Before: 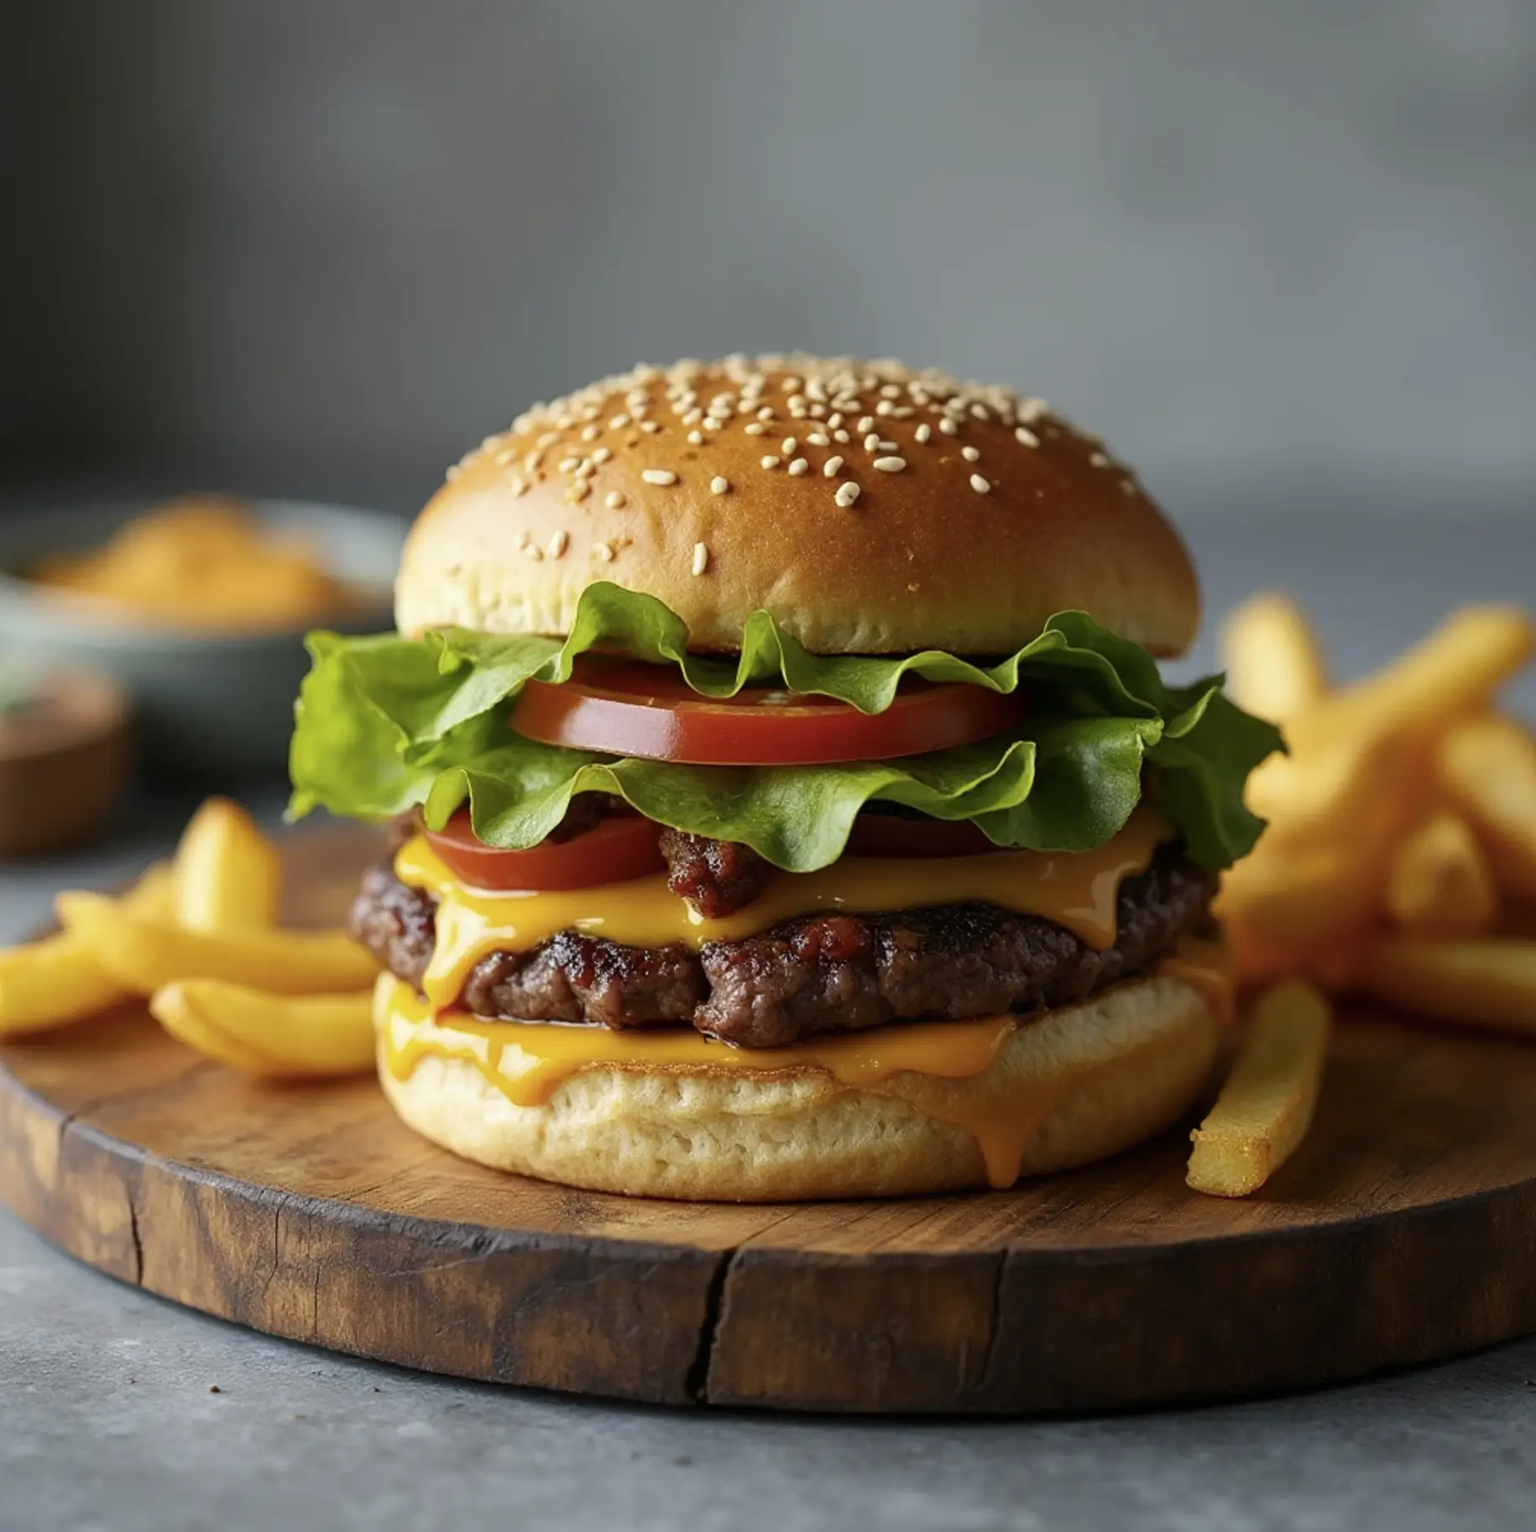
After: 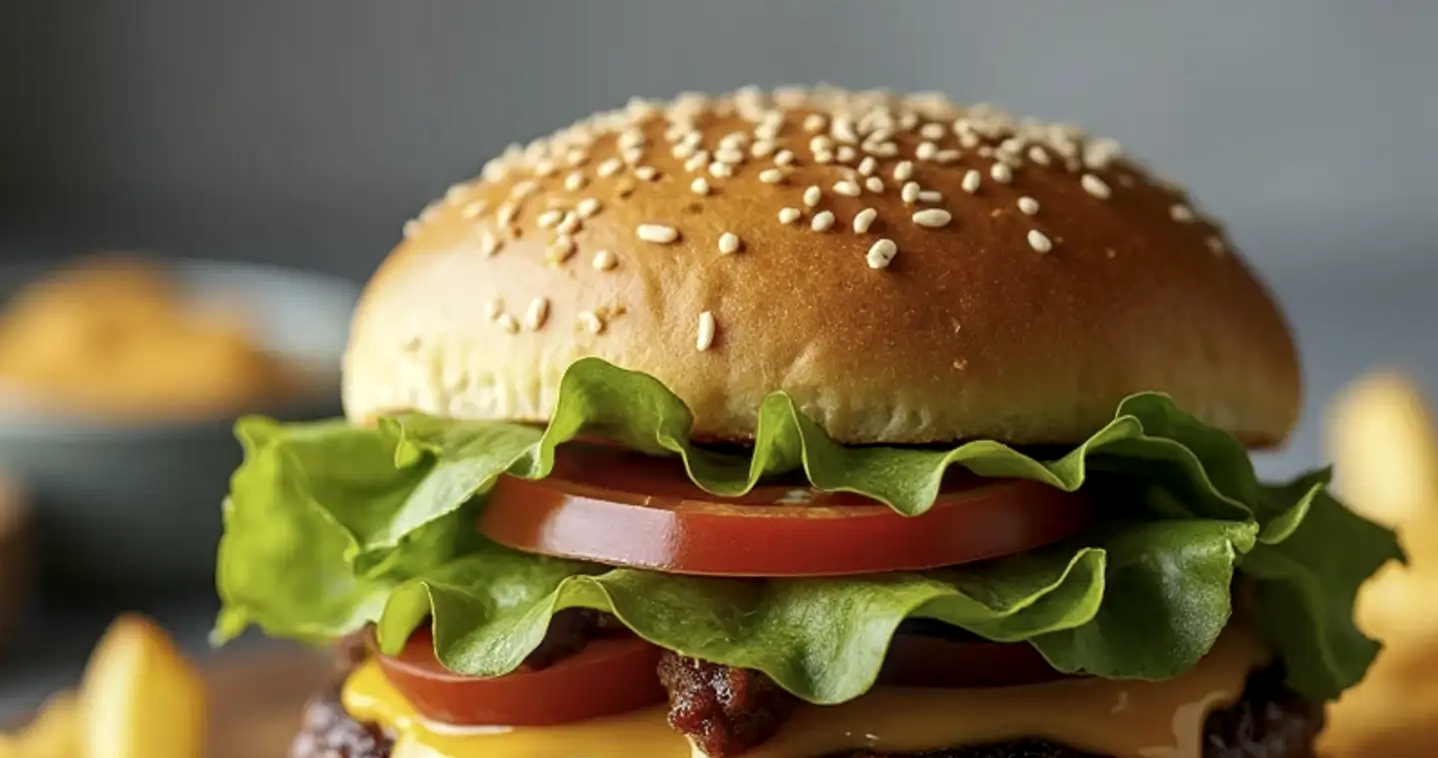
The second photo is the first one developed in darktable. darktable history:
local contrast: on, module defaults
crop: left 7.036%, top 18.398%, right 14.379%, bottom 40.043%
